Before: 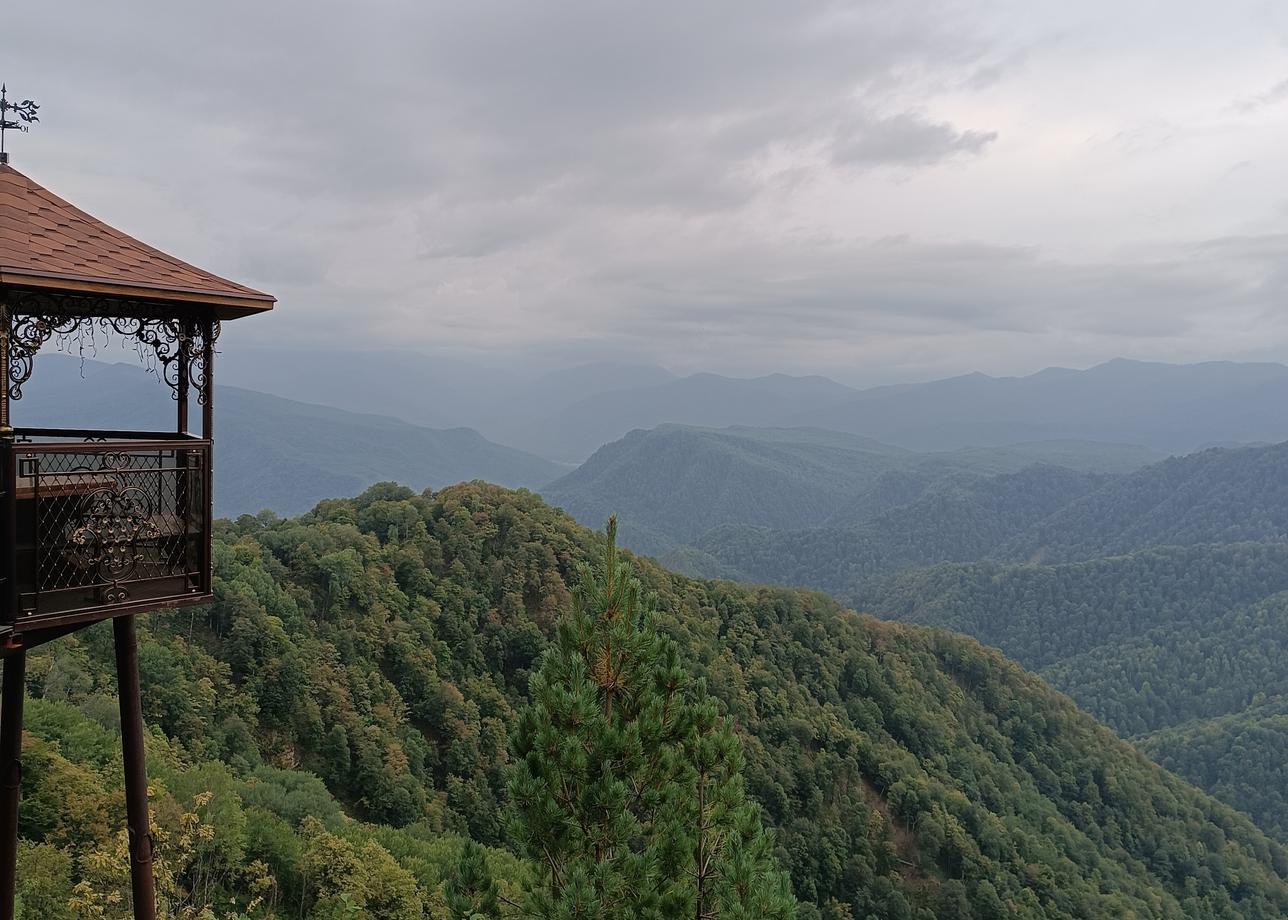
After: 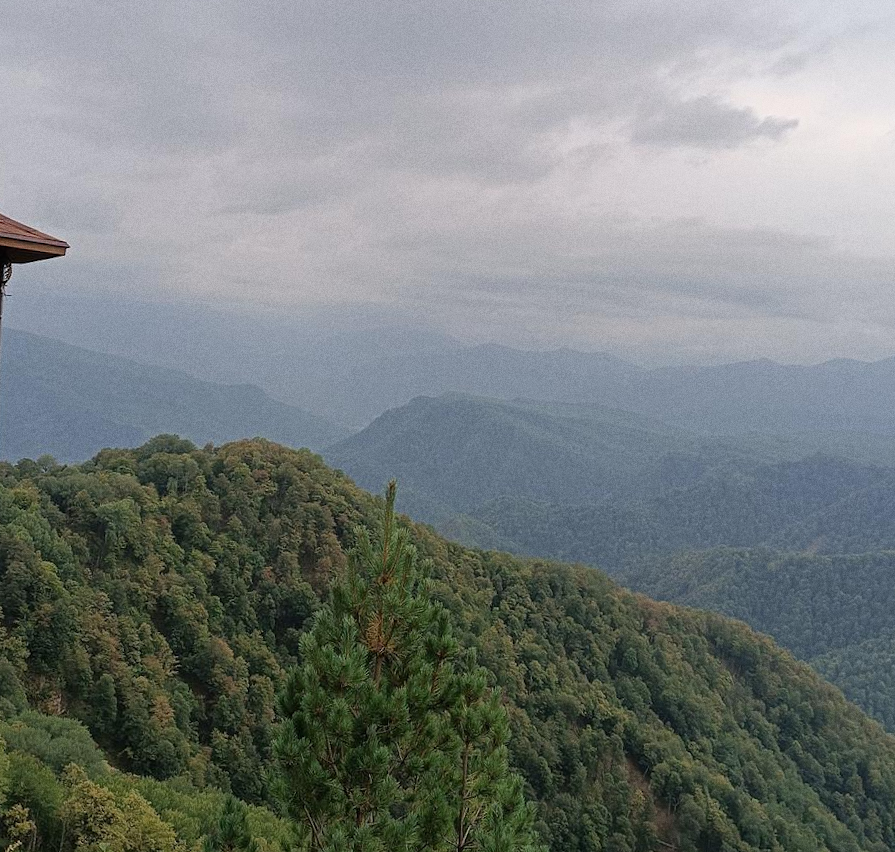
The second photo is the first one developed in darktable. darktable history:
crop and rotate: angle -3.27°, left 14.277%, top 0.028%, right 10.766%, bottom 0.028%
grain: on, module defaults
